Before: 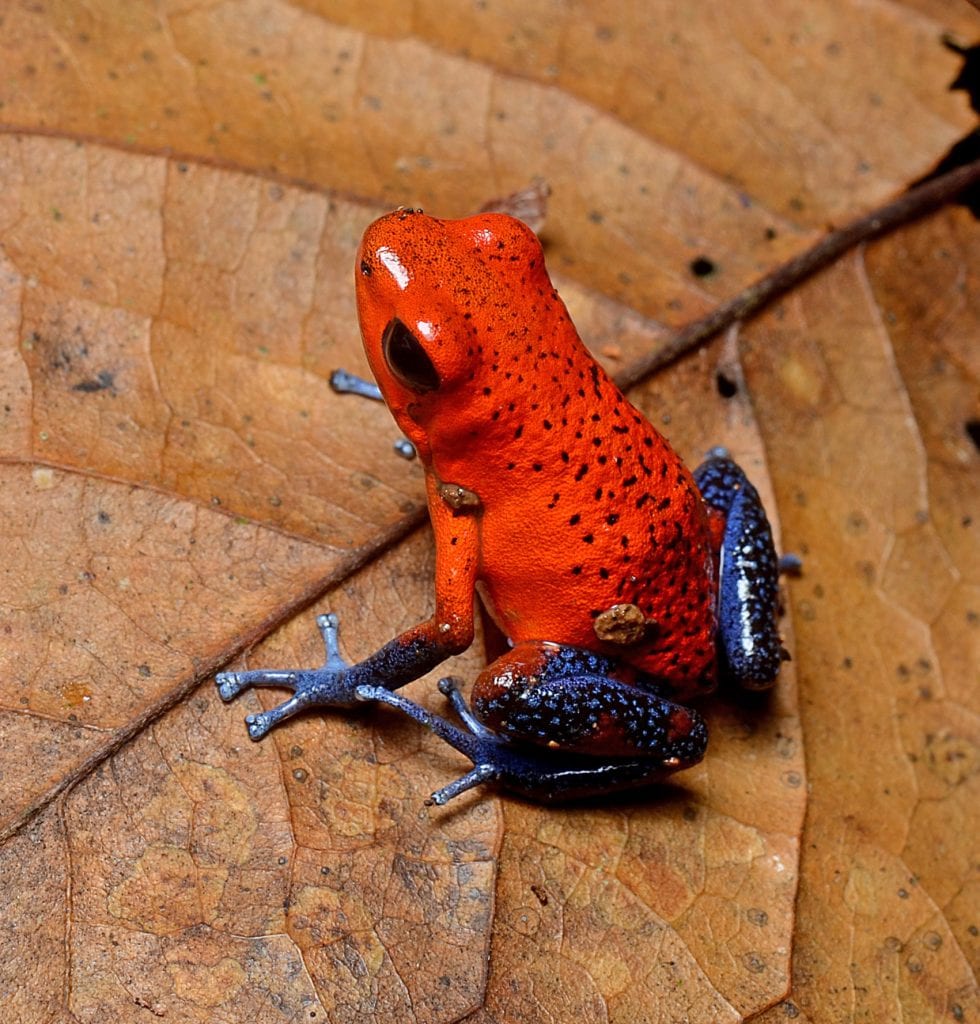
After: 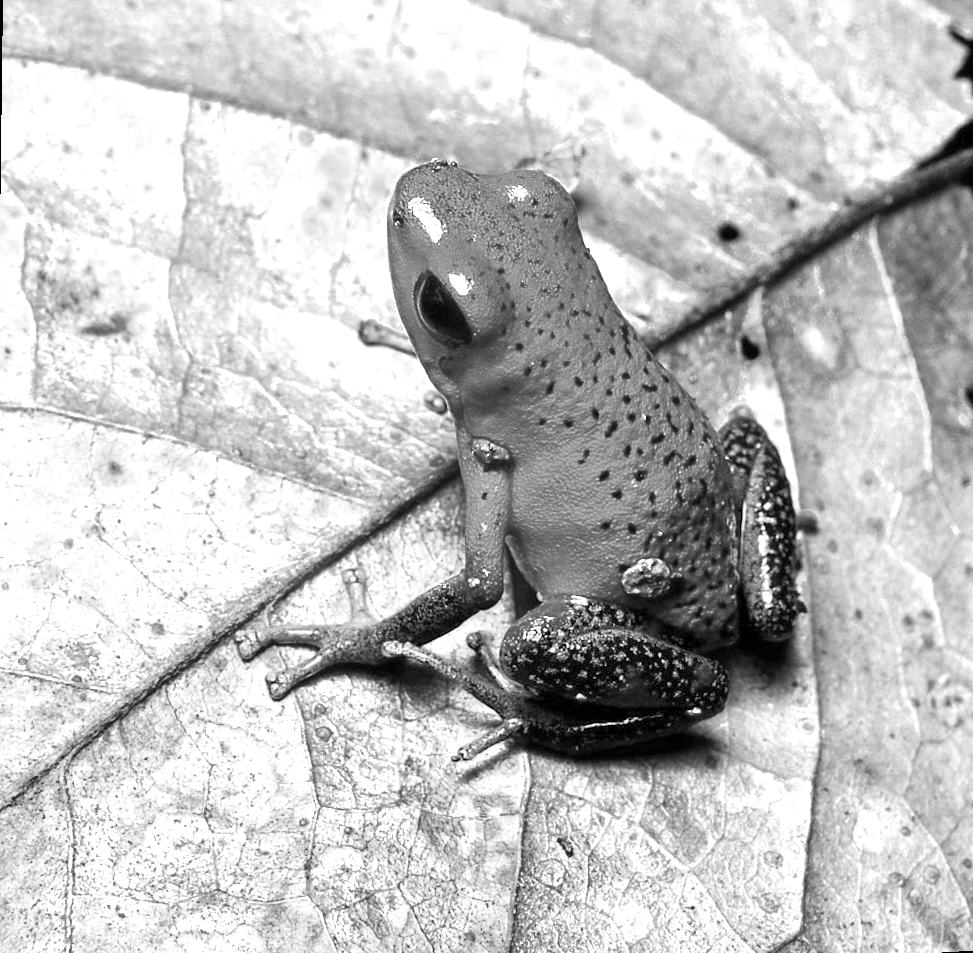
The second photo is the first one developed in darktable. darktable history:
rotate and perspective: rotation 0.679°, lens shift (horizontal) 0.136, crop left 0.009, crop right 0.991, crop top 0.078, crop bottom 0.95
white balance: red 0.766, blue 1.537
color zones: curves: ch0 [(0.002, 0.593) (0.143, 0.417) (0.285, 0.541) (0.455, 0.289) (0.608, 0.327) (0.727, 0.283) (0.869, 0.571) (1, 0.603)]; ch1 [(0, 0) (0.143, 0) (0.286, 0) (0.429, 0) (0.571, 0) (0.714, 0) (0.857, 0)]
local contrast: mode bilateral grid, contrast 20, coarseness 50, detail 120%, midtone range 0.2
exposure: black level correction 0, exposure 1.9 EV, compensate highlight preservation false
